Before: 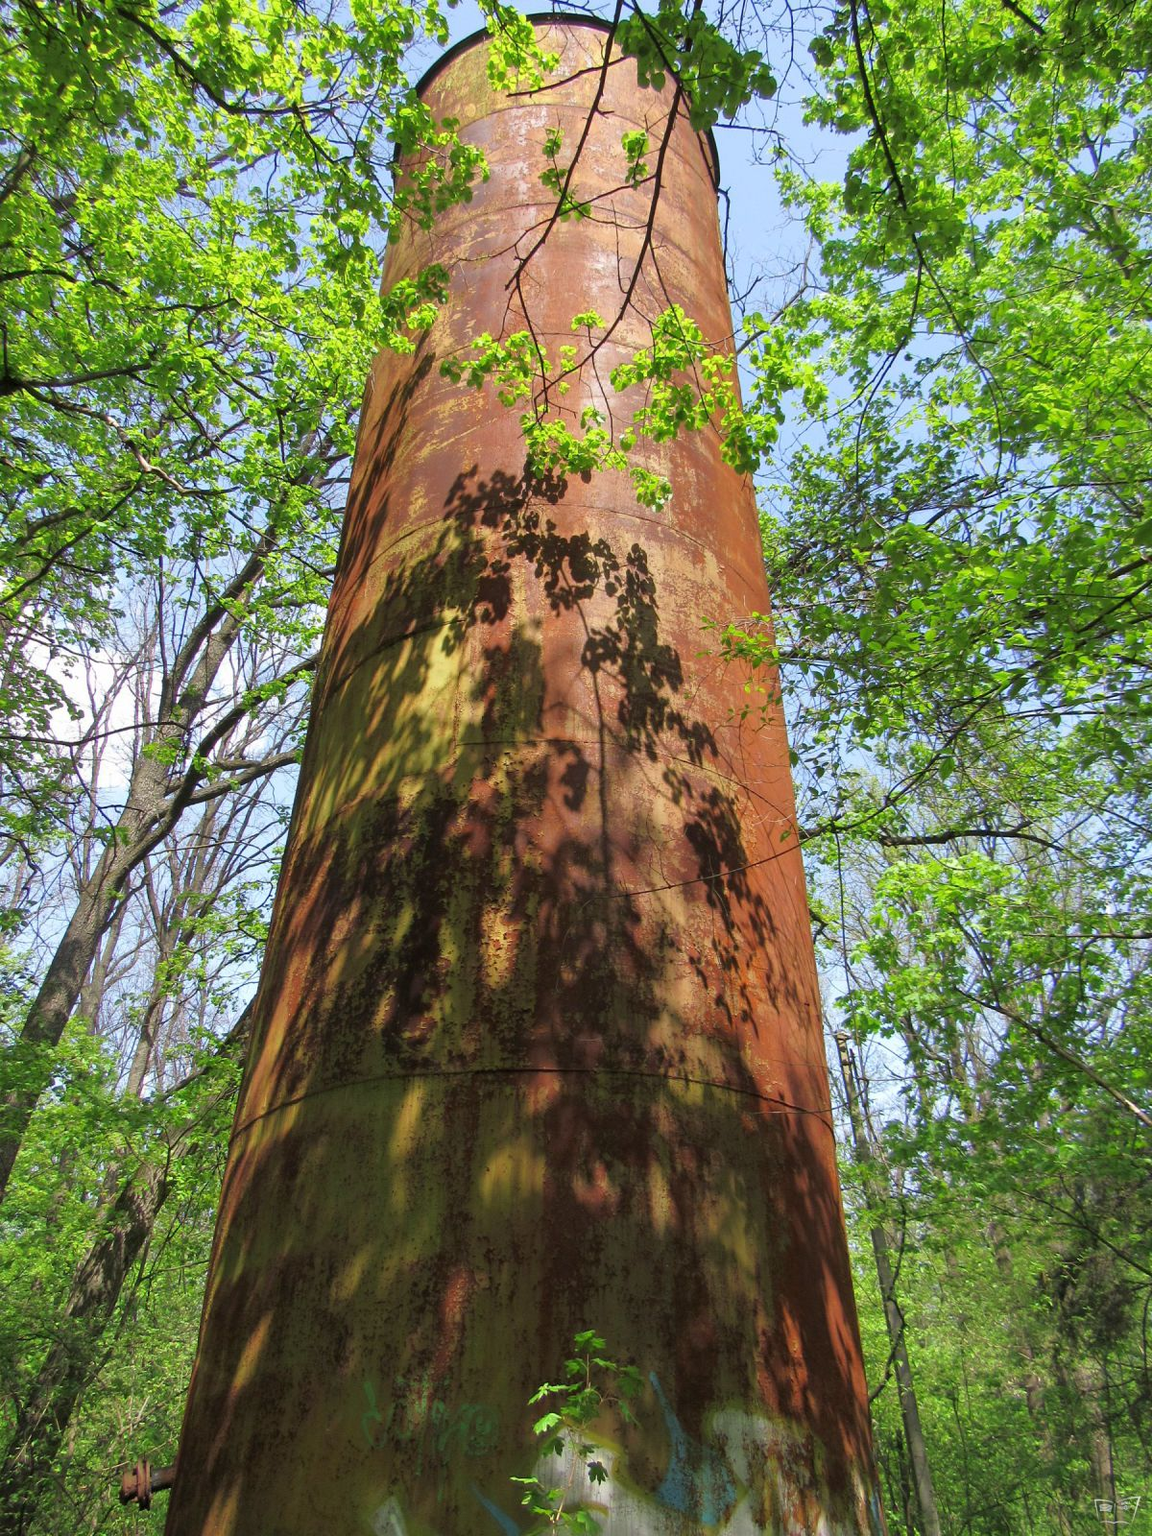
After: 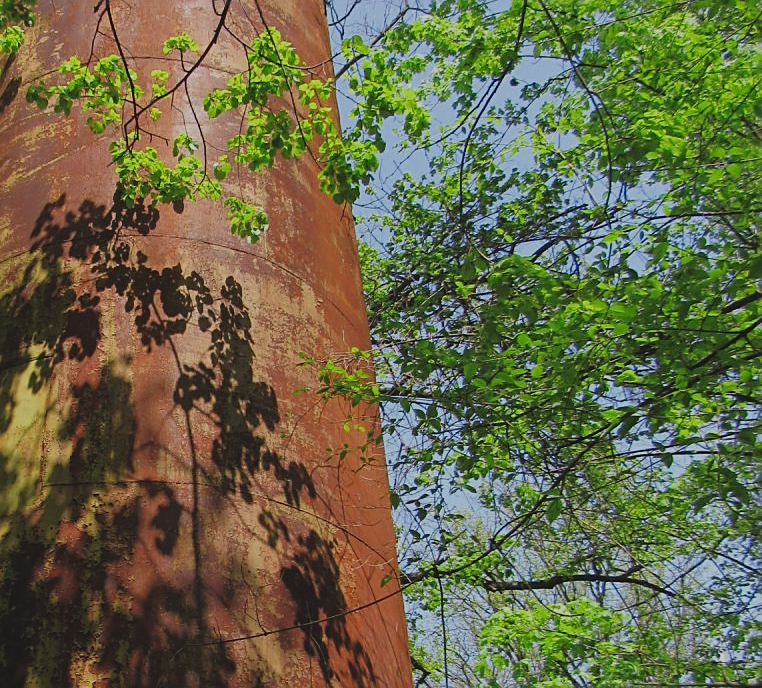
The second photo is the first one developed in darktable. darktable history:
exposure: black level correction -0.035, exposure -0.497 EV, compensate exposure bias true, compensate highlight preservation false
crop: left 36.002%, top 18.161%, right 0.417%, bottom 38.825%
sharpen: on, module defaults
contrast brightness saturation: contrast 0.132, brightness -0.063, saturation 0.162
filmic rgb: black relative exposure -7.65 EV, white relative exposure 4.56 EV, hardness 3.61, contrast 0.996
